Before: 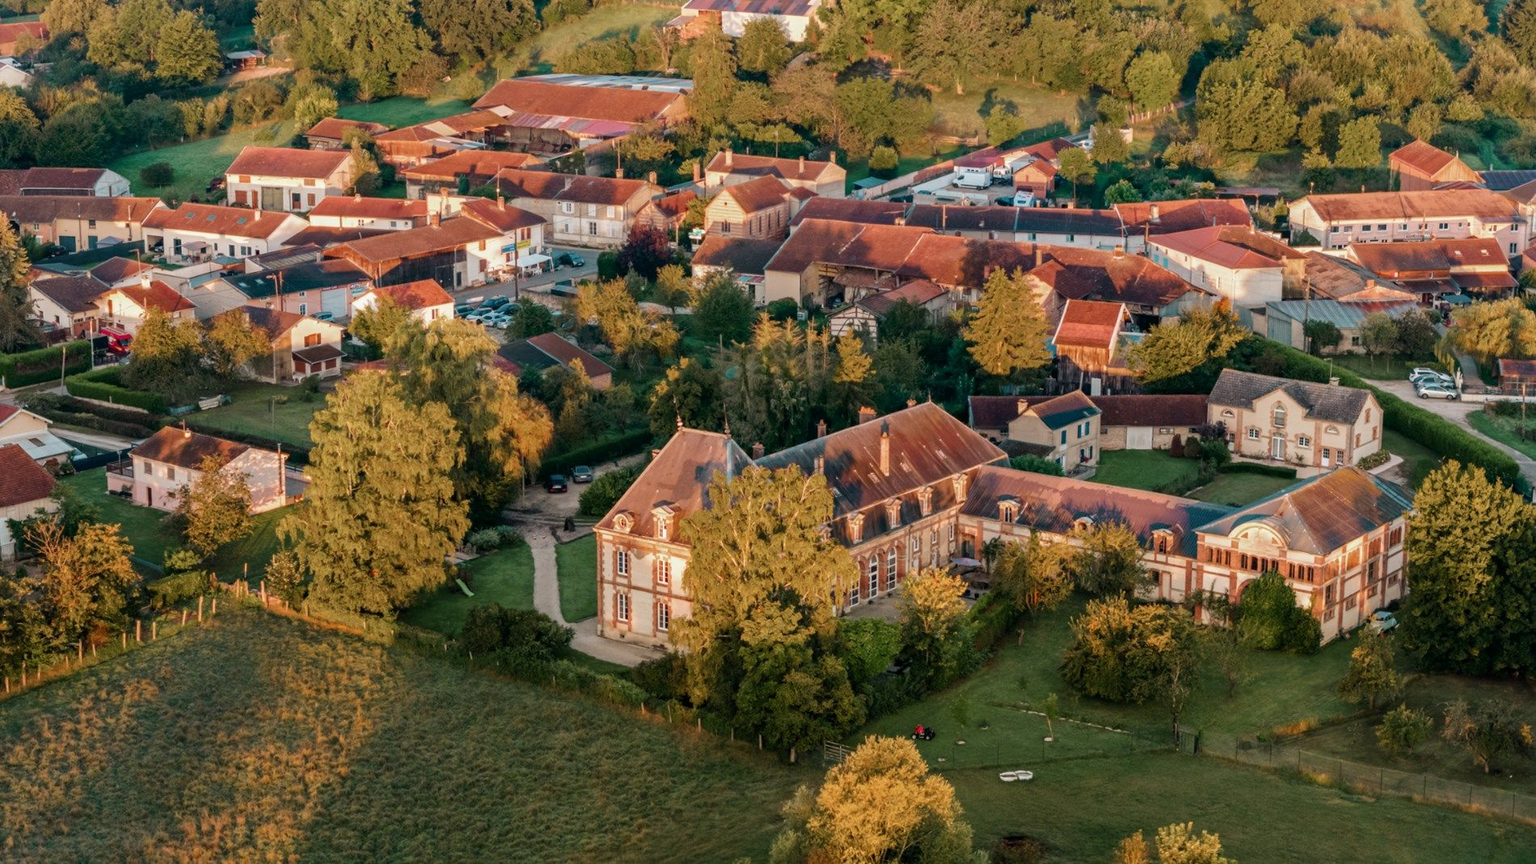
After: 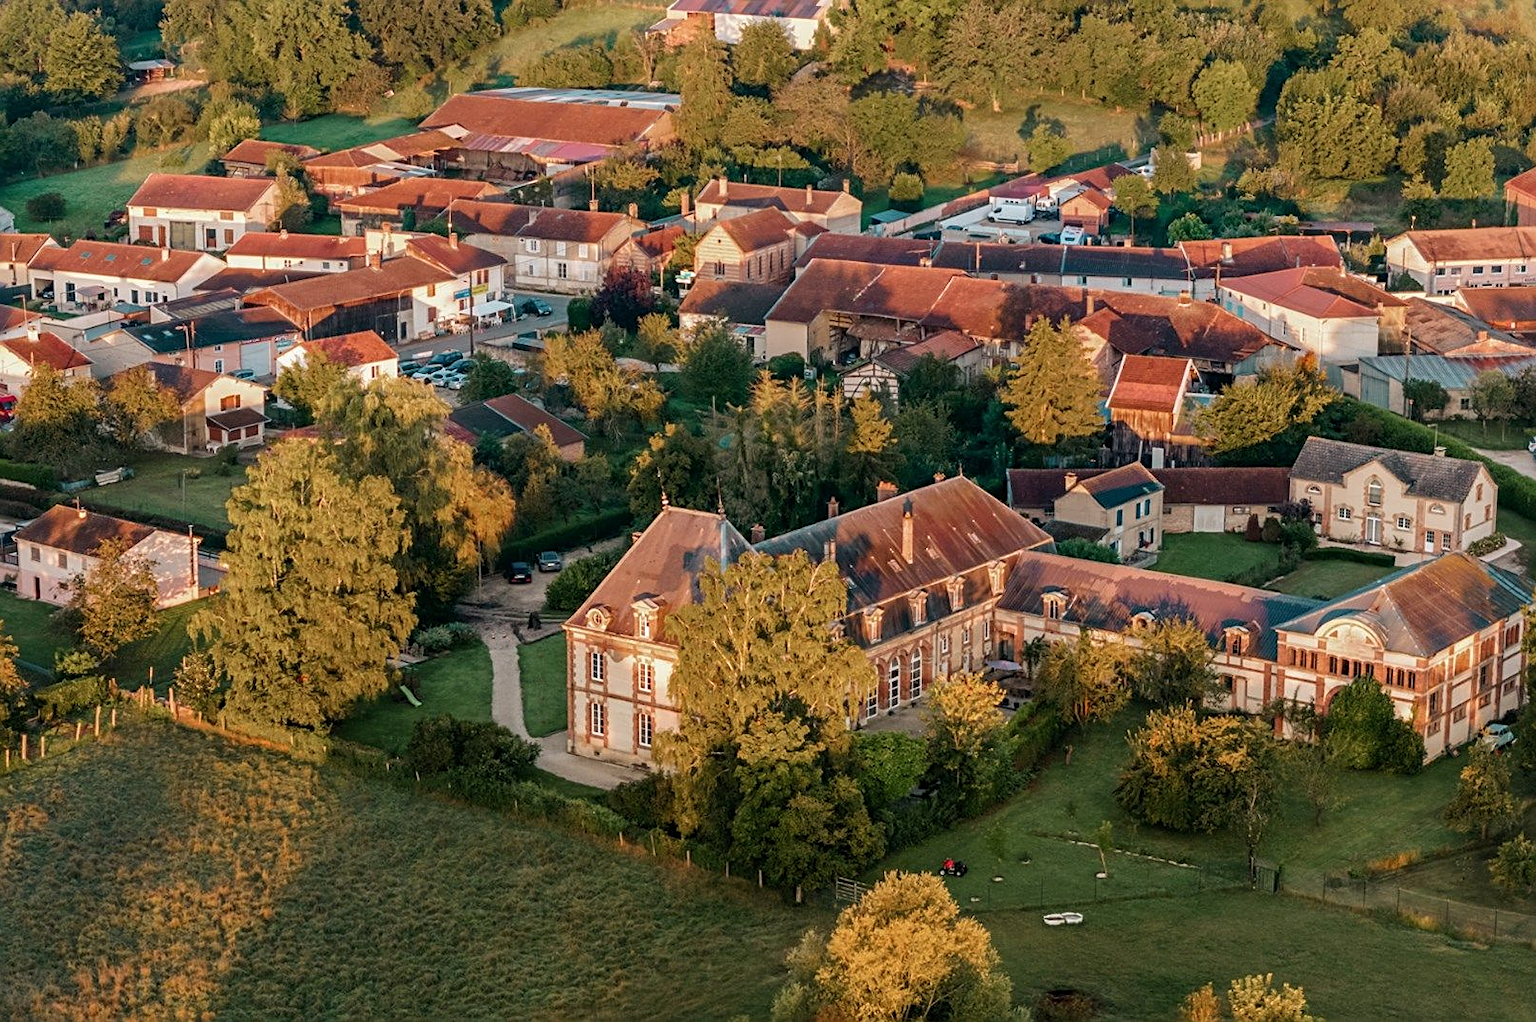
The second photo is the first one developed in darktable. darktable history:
crop: left 7.712%, right 7.797%
sharpen: on, module defaults
